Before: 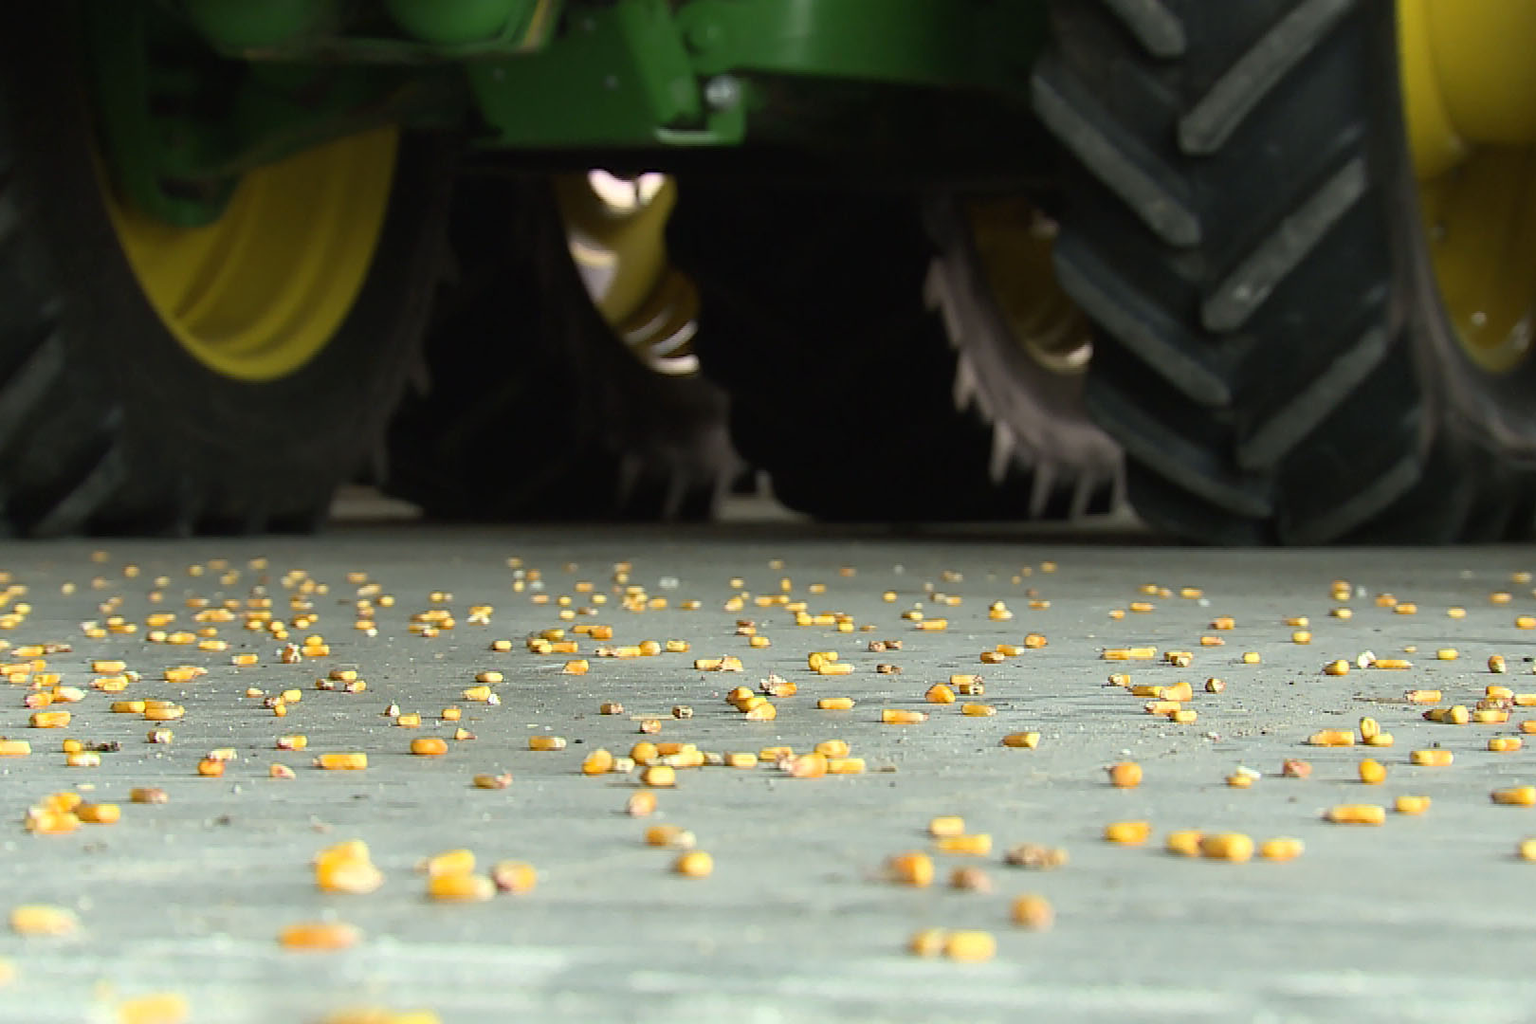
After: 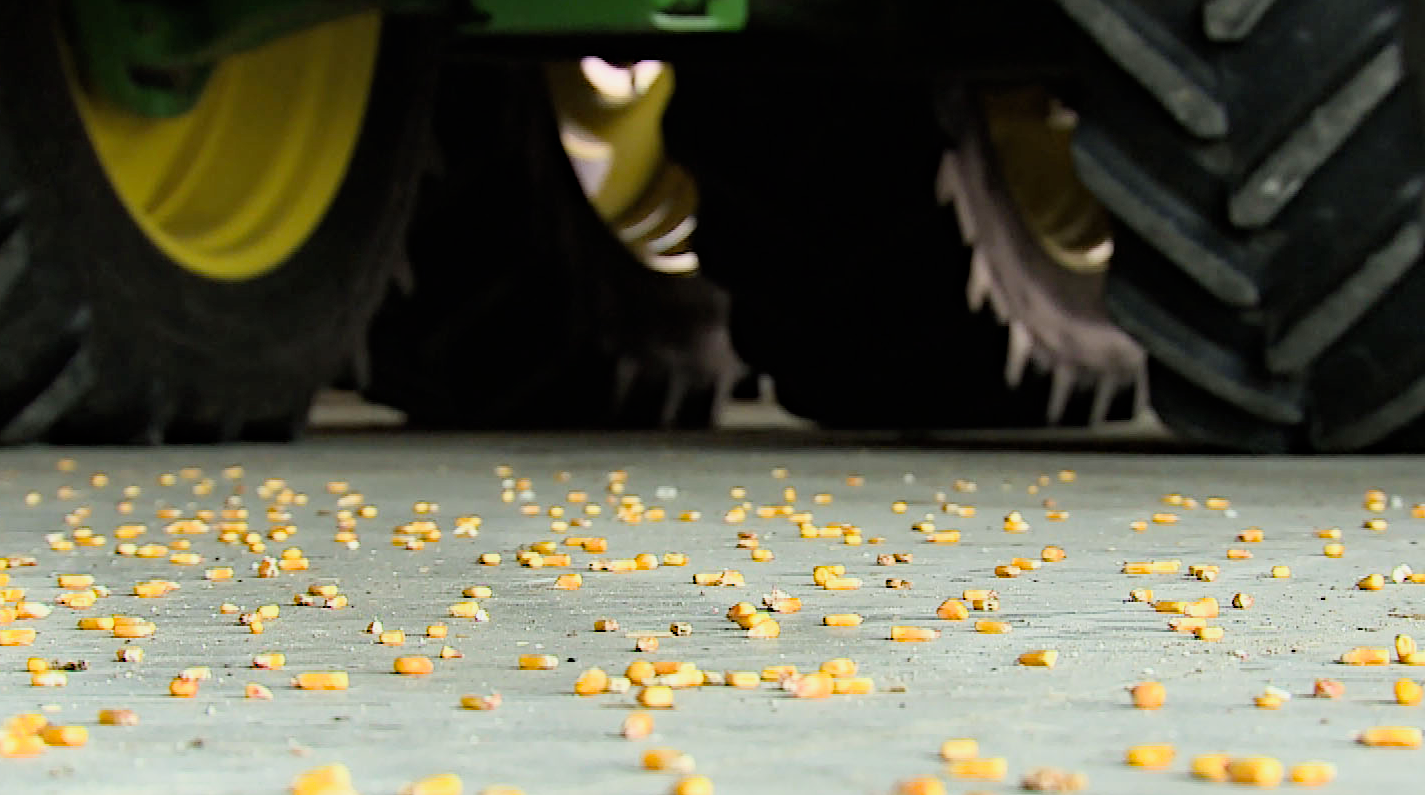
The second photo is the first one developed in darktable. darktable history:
exposure: exposure 0.921 EV, compensate highlight preservation false
haze removal: strength 0.29, distance 0.25, compatibility mode true, adaptive false
crop and rotate: left 2.425%, top 11.305%, right 9.6%, bottom 15.08%
filmic rgb: black relative exposure -7.65 EV, white relative exposure 4.56 EV, hardness 3.61
